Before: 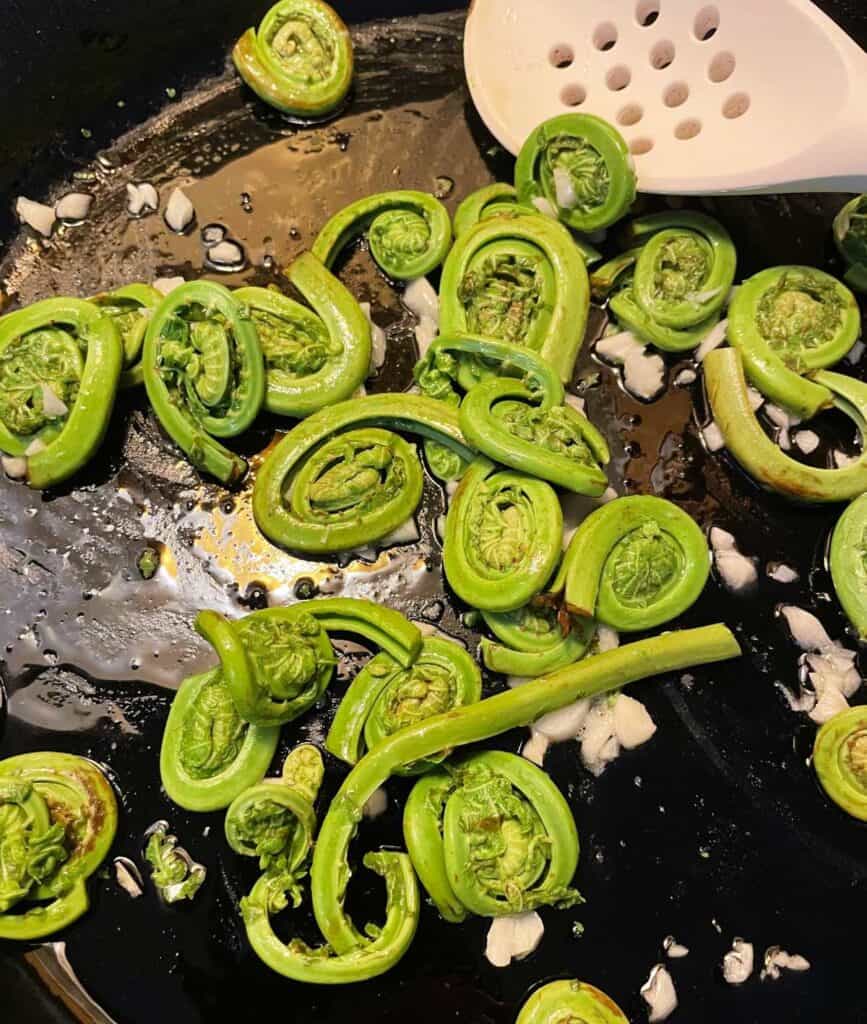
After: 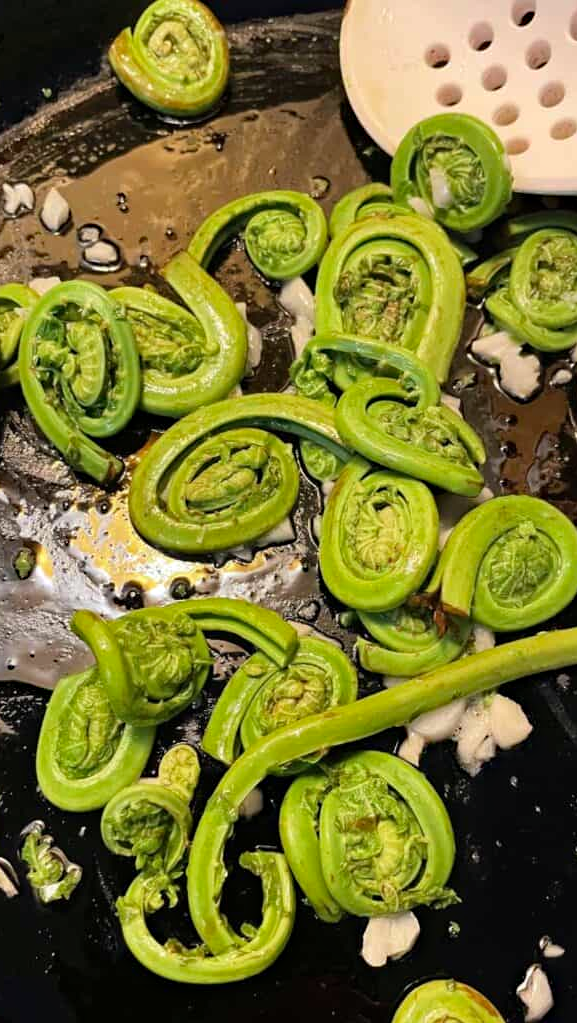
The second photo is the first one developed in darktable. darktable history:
tone equalizer: mask exposure compensation -0.489 EV
haze removal: compatibility mode true, adaptive false
crop and rotate: left 14.393%, right 18.958%
